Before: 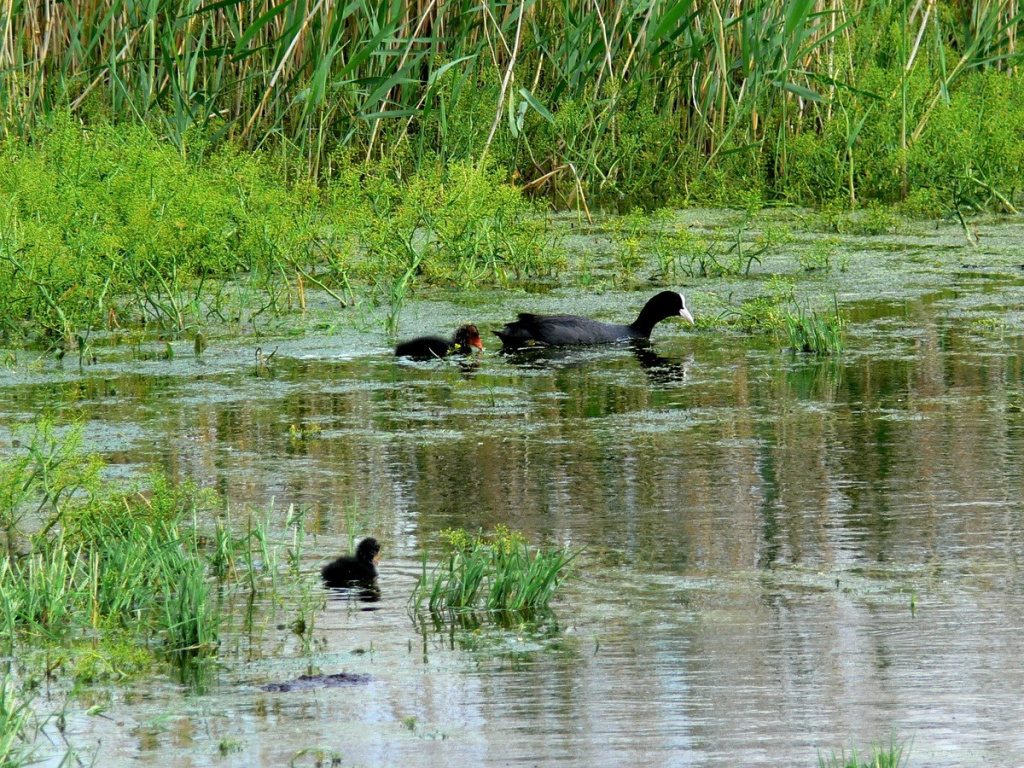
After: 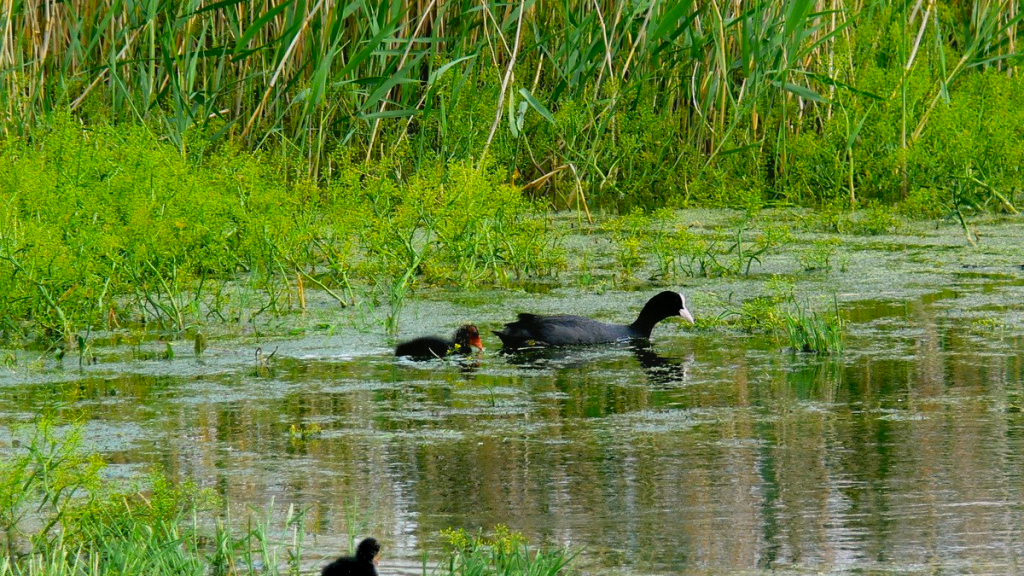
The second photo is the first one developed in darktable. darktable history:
color balance rgb: shadows lift › chroma 2%, shadows lift › hue 217.2°, power › chroma 0.25%, power › hue 60°, highlights gain › chroma 1.5%, highlights gain › hue 309.6°, global offset › luminance -0.25%, perceptual saturation grading › global saturation 15%, global vibrance 15%
crop: bottom 24.988%
contrast equalizer: octaves 7, y [[0.6 ×6], [0.55 ×6], [0 ×6], [0 ×6], [0 ×6]], mix -0.3
